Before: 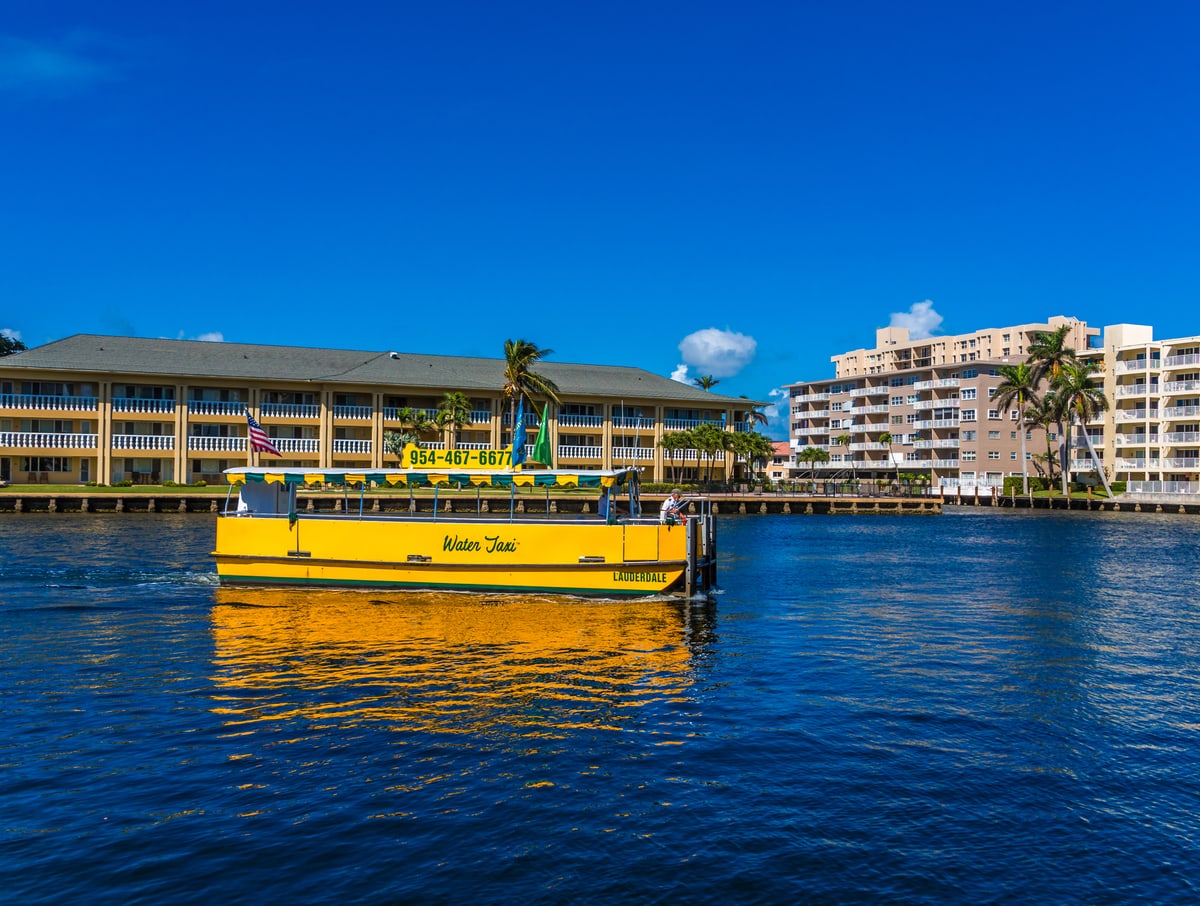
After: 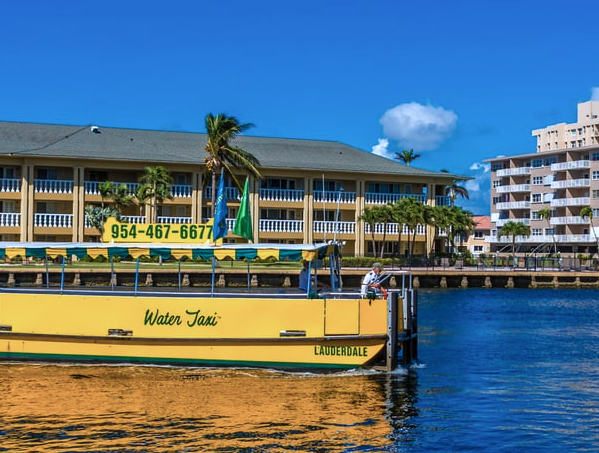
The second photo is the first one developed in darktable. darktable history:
color calibration: illuminant as shot in camera, x 0.369, y 0.376, temperature 4328.46 K, gamut compression 3
crop: left 25%, top 25%, right 25%, bottom 25%
